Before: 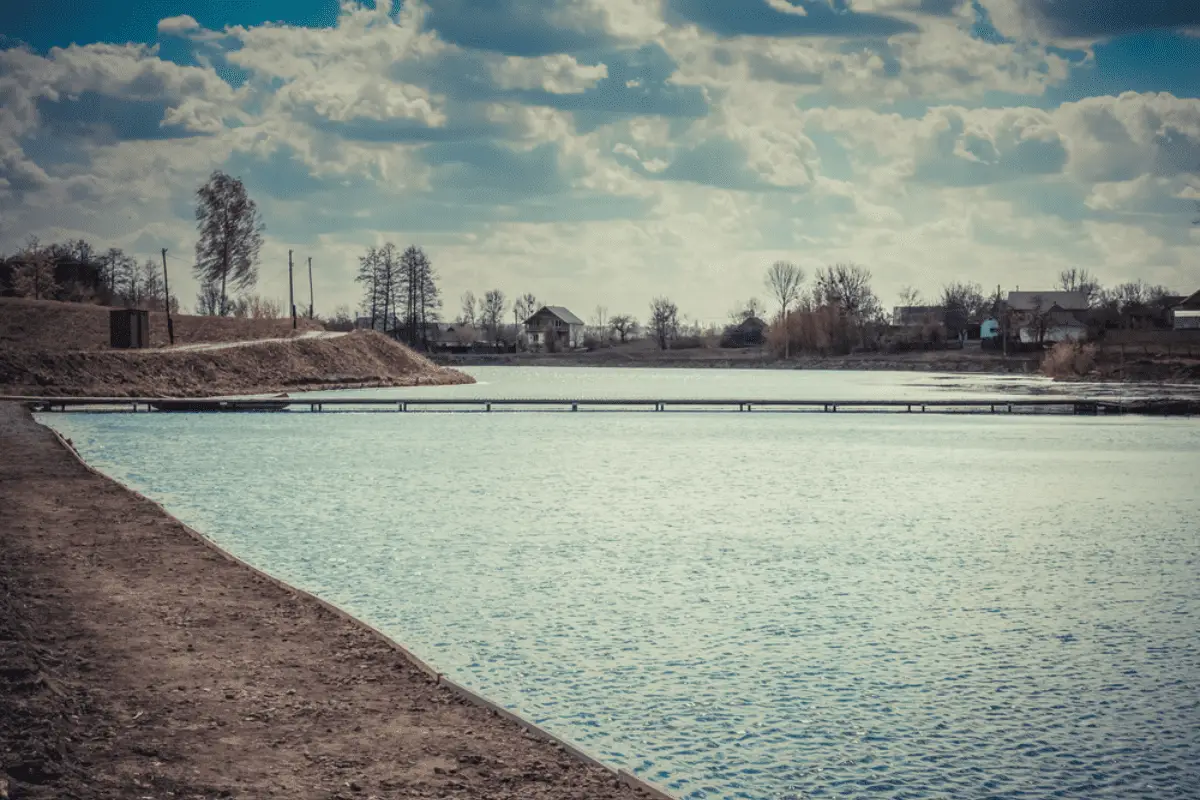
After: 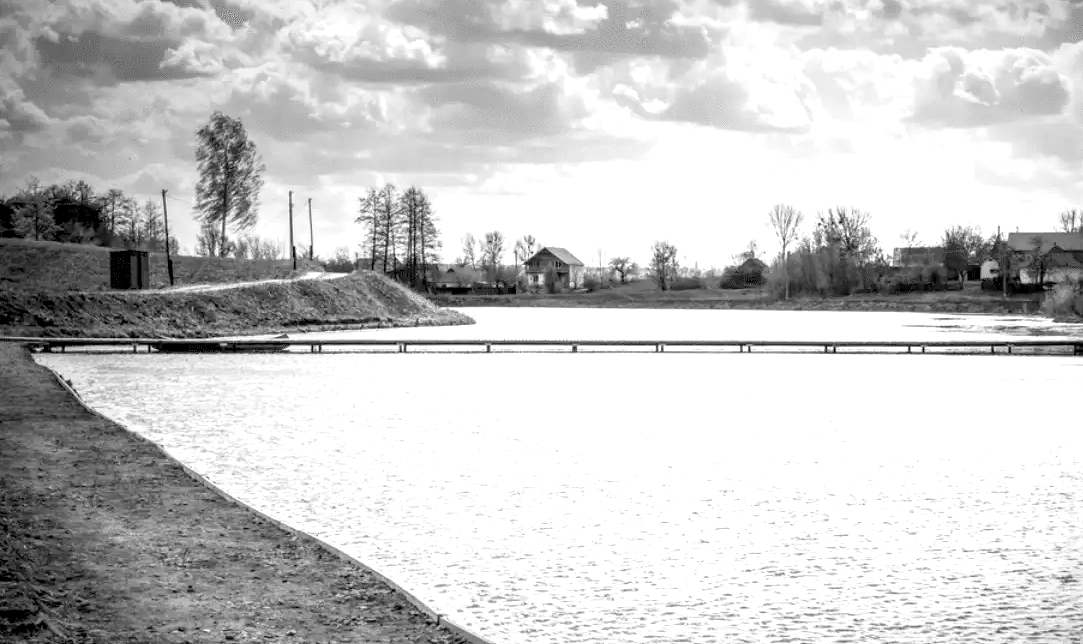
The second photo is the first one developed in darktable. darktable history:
color balance rgb: linear chroma grading › global chroma 1.5%, linear chroma grading › mid-tones -1%, perceptual saturation grading › global saturation -3%, perceptual saturation grading › shadows -2%
exposure: black level correction 0.011, exposure 1.088 EV, compensate exposure bias true, compensate highlight preservation false
monochrome: a 1.94, b -0.638
crop: top 7.49%, right 9.717%, bottom 11.943%
